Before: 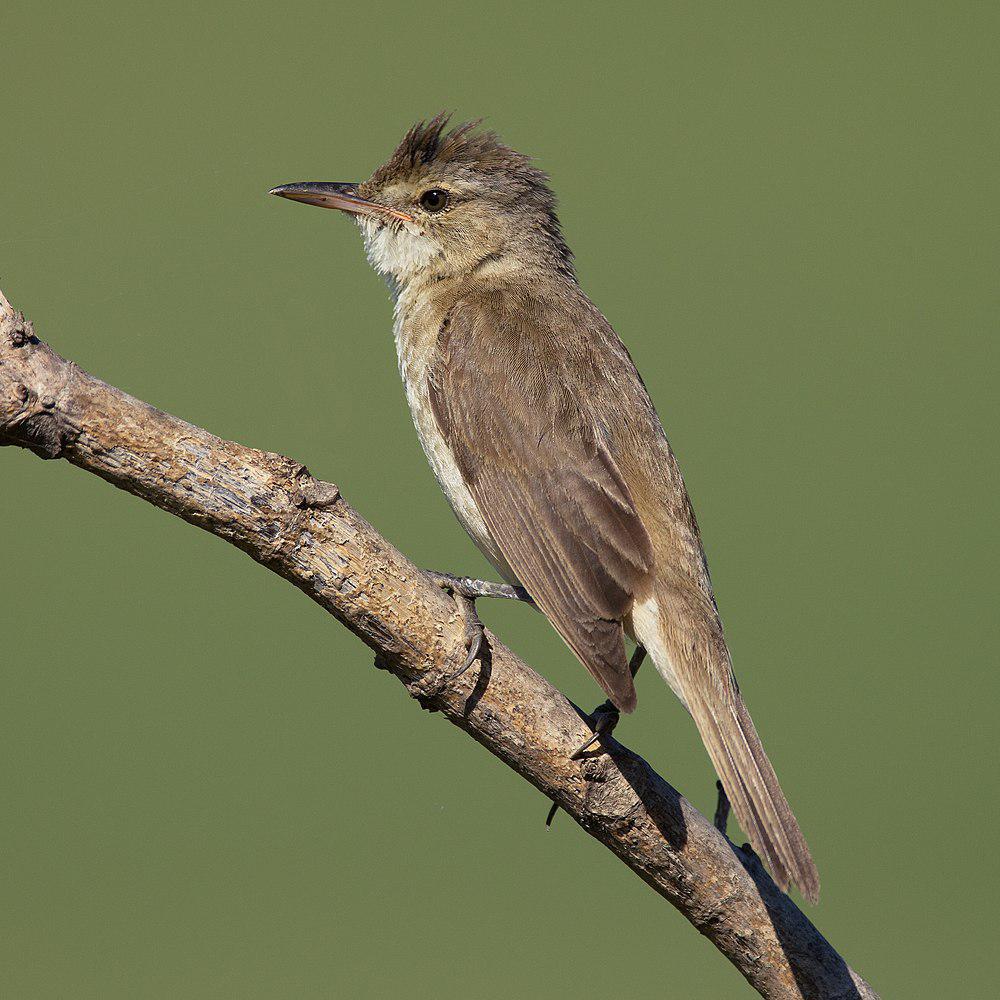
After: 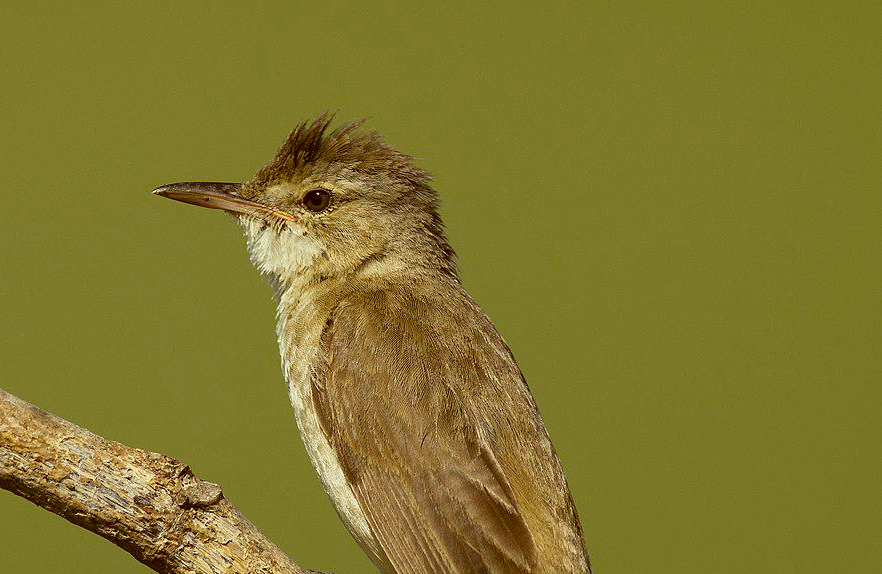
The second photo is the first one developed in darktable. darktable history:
crop and rotate: left 11.782%, bottom 42.566%
color zones: curves: ch0 [(0.254, 0.492) (0.724, 0.62)]; ch1 [(0.25, 0.528) (0.719, 0.796)]; ch2 [(0, 0.472) (0.25, 0.5) (0.73, 0.184)]
color correction: highlights a* -5.35, highlights b* 9.8, shadows a* 9.43, shadows b* 24.75
